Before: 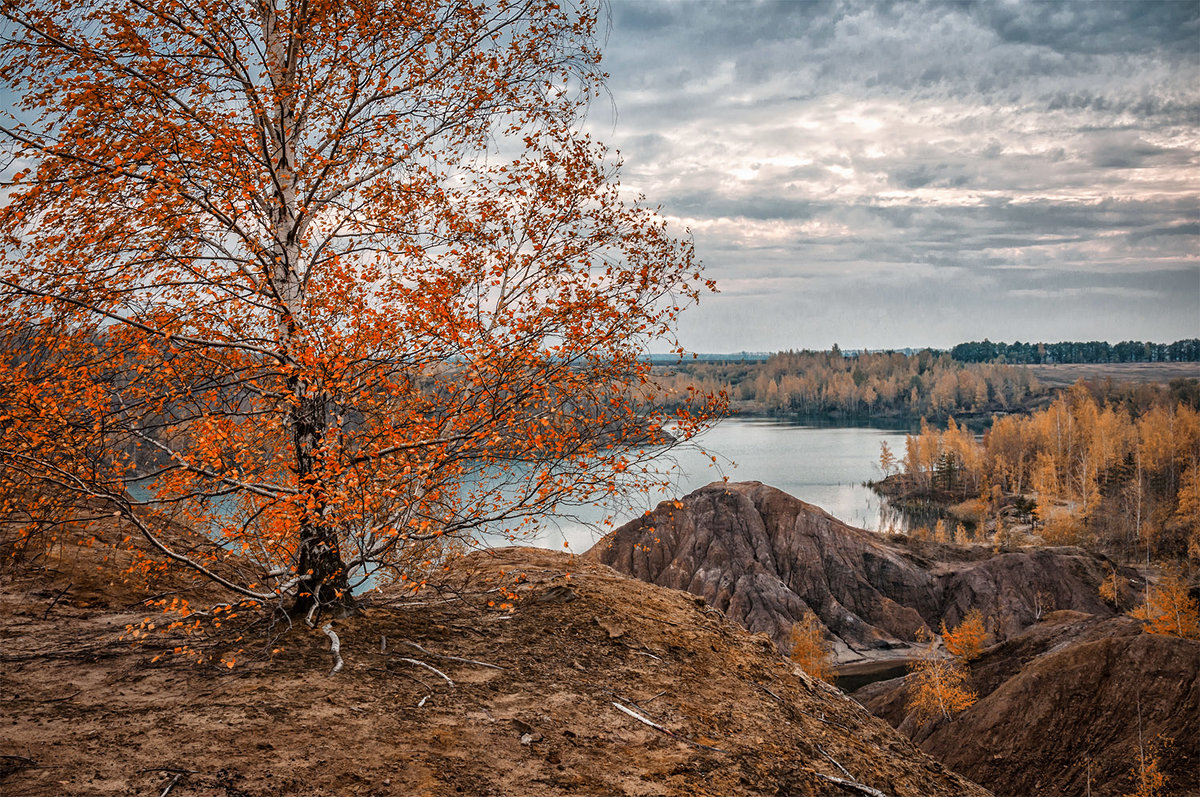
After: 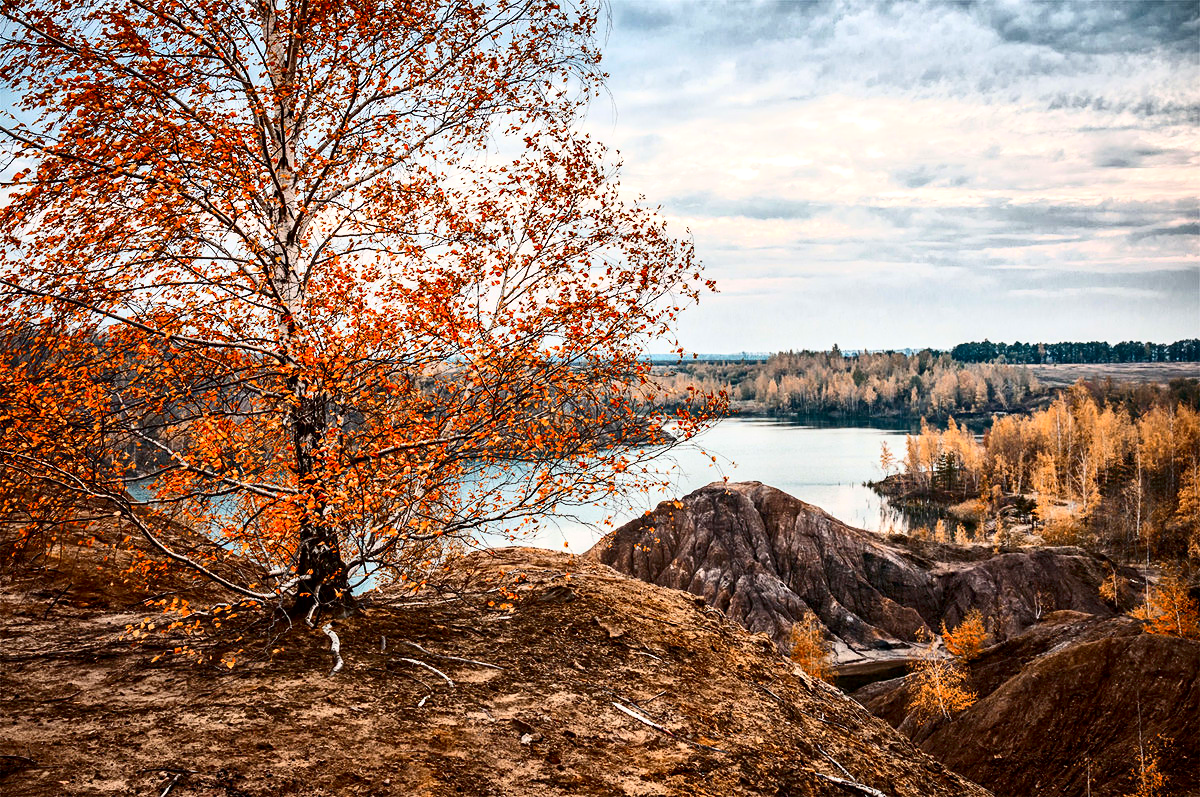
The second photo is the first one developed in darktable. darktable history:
contrast brightness saturation: contrast 0.408, brightness 0.104, saturation 0.214
exposure: black level correction 0.005, exposure 0.278 EV, compensate highlight preservation false
